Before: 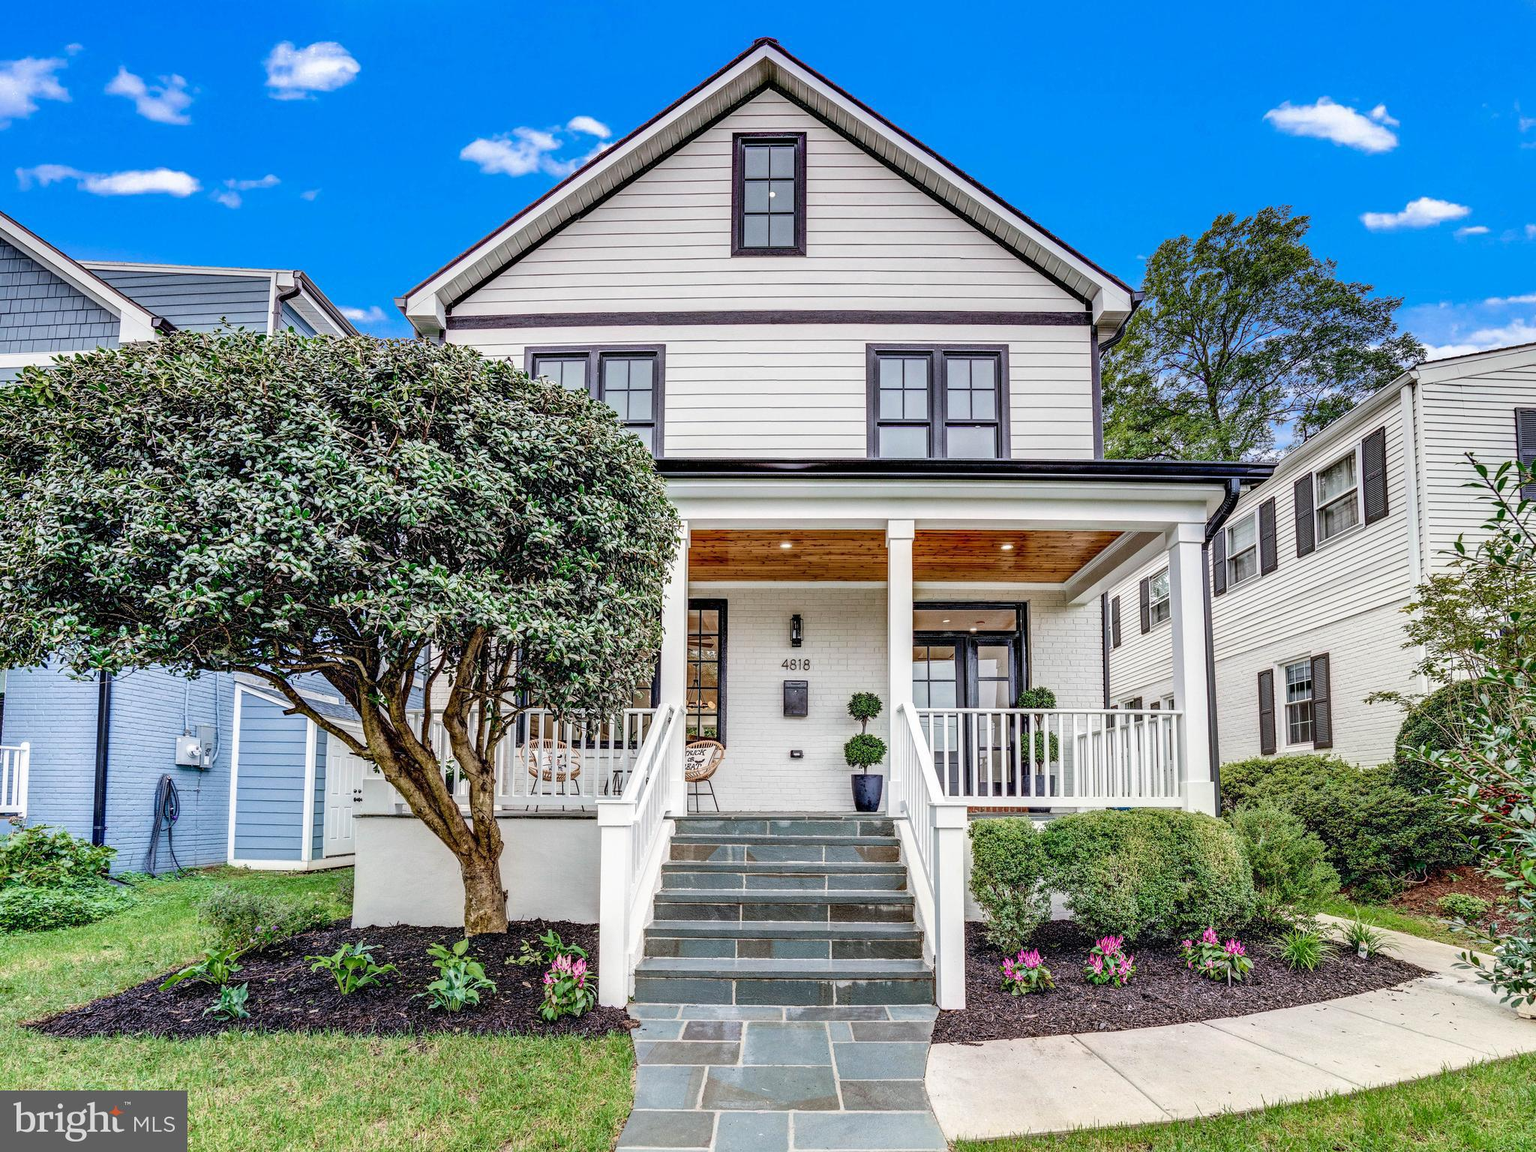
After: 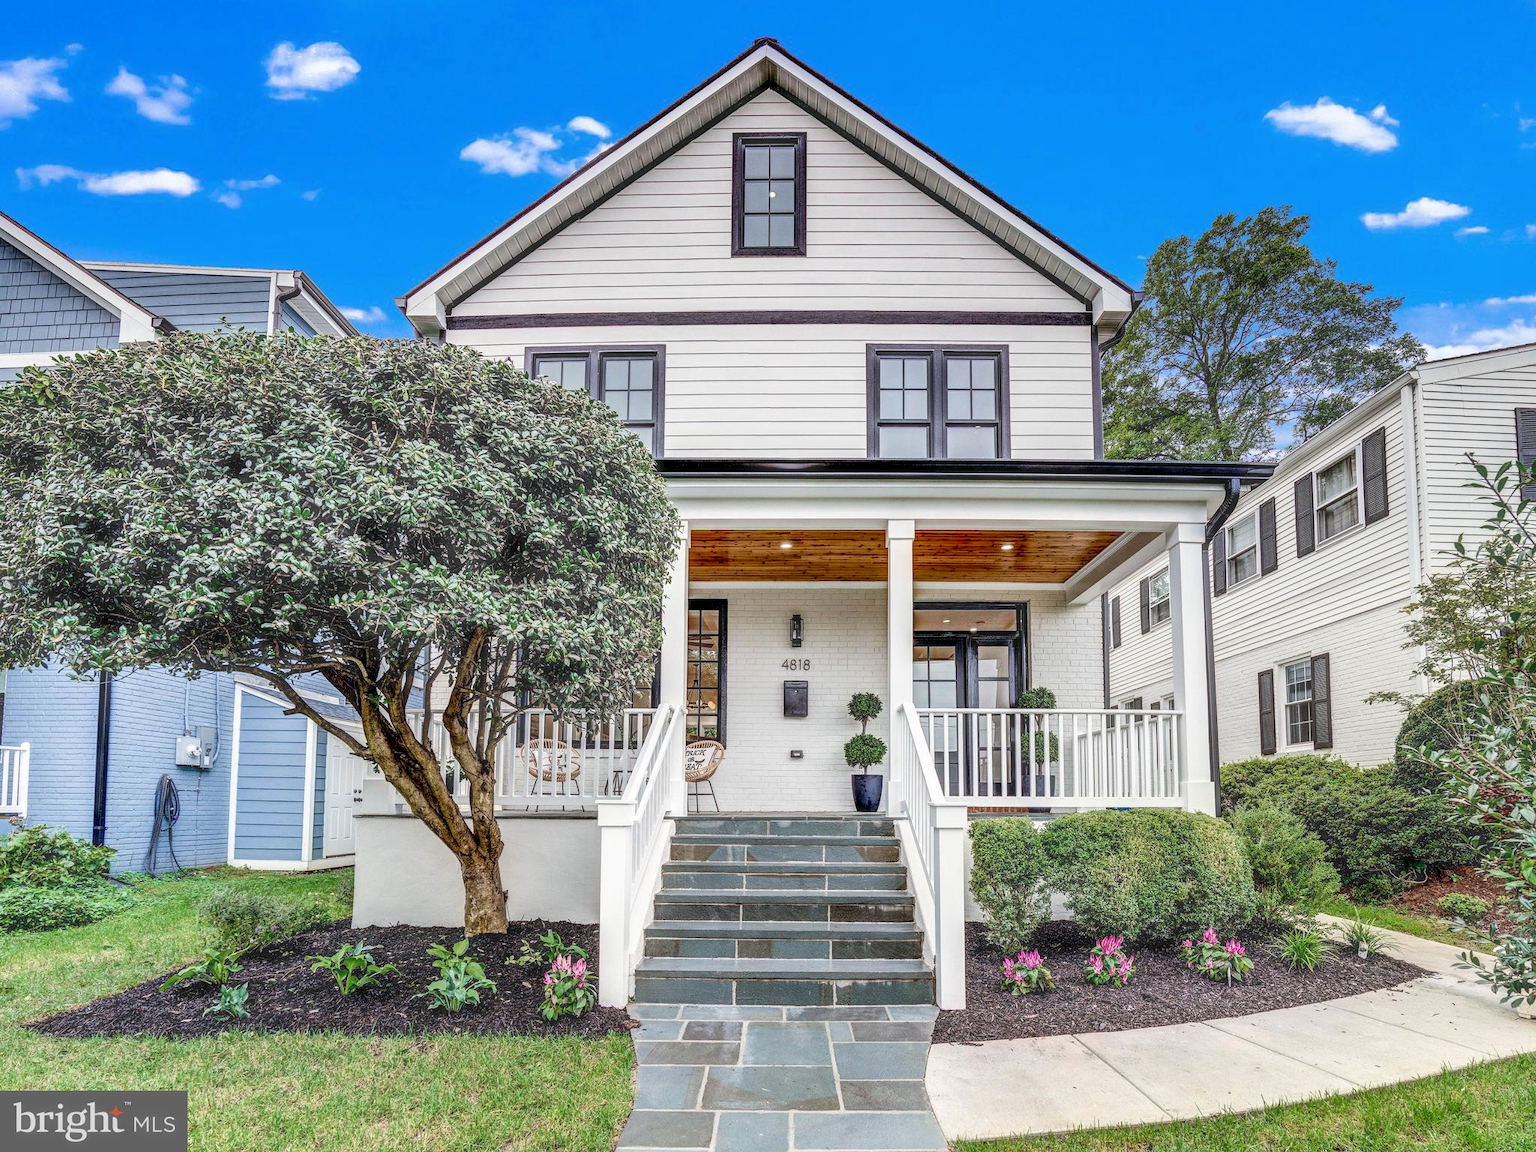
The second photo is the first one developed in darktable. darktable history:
exposure: black level correction 0.01, exposure 0.009 EV, compensate highlight preservation false
haze removal: strength -0.099, compatibility mode true, adaptive false
